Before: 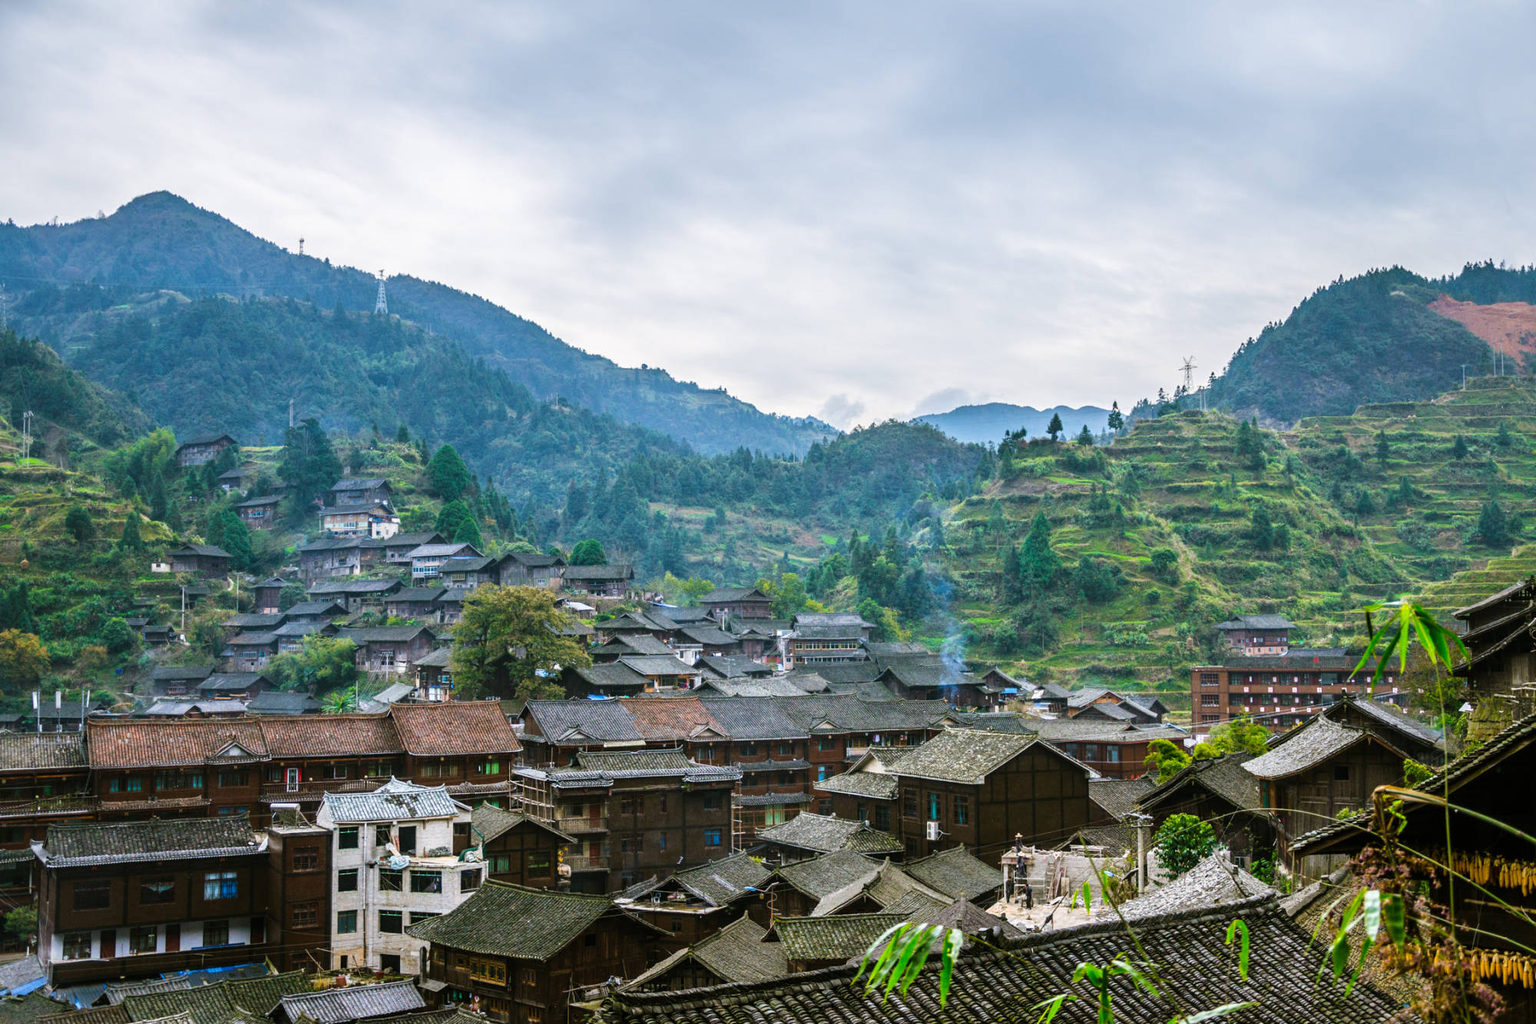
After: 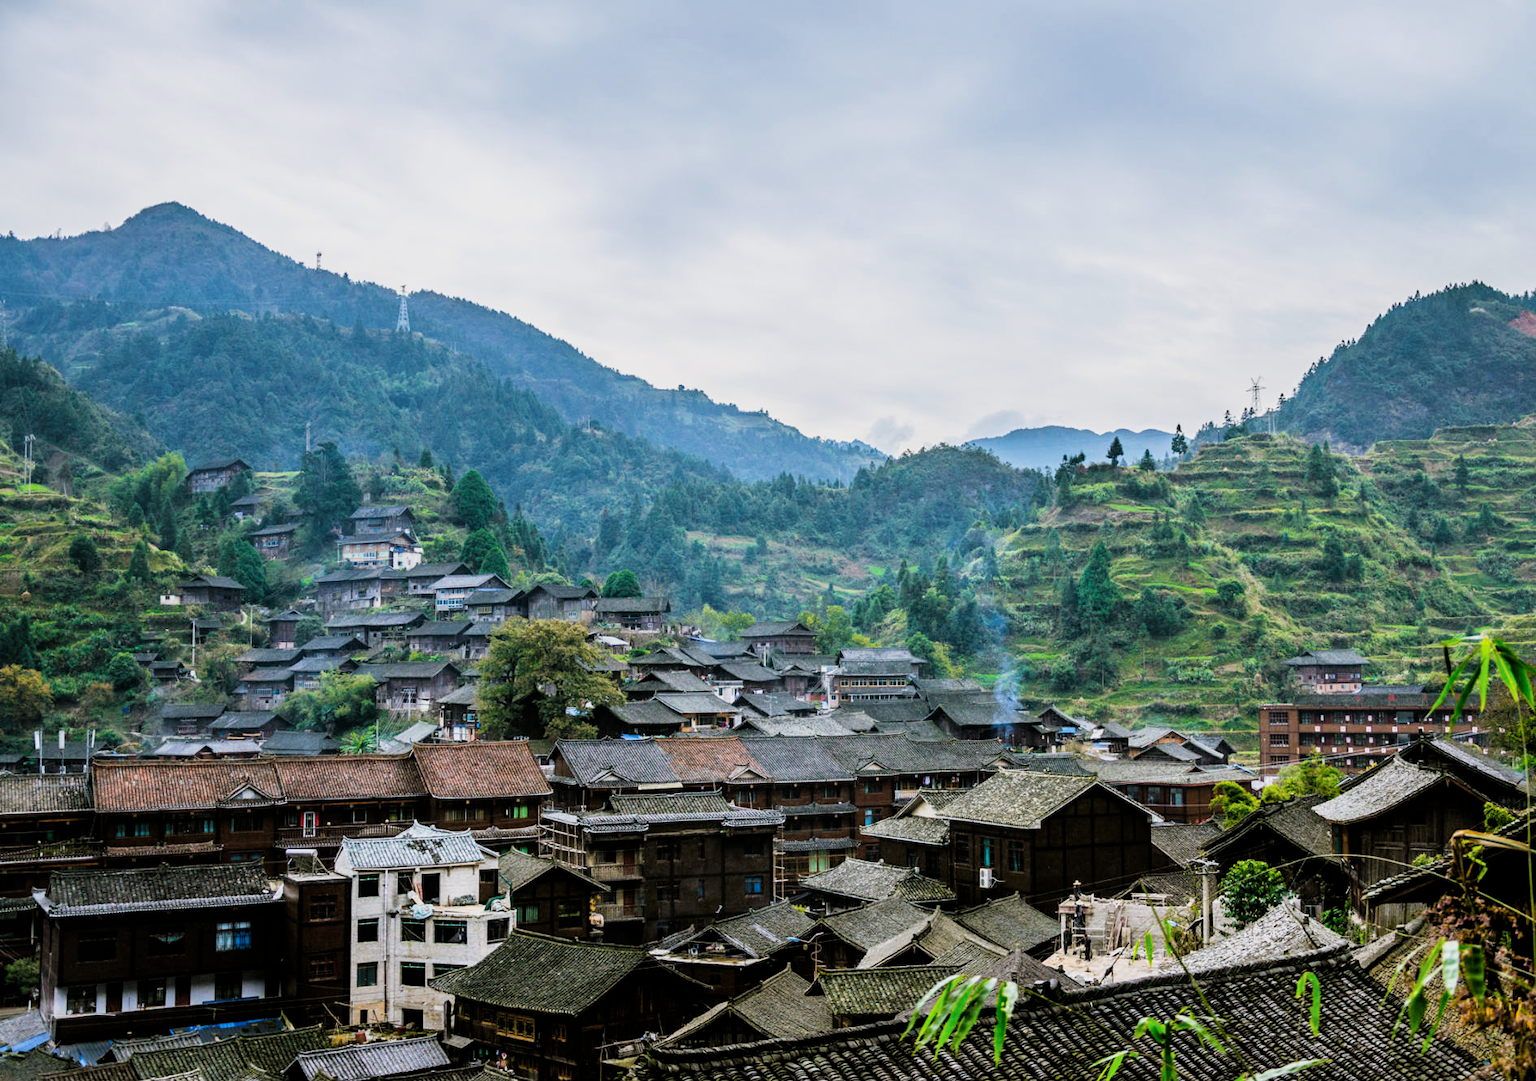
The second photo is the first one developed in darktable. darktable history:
filmic rgb: middle gray luminance 12.55%, black relative exposure -10.2 EV, white relative exposure 3.47 EV, threshold 2.98 EV, target black luminance 0%, hardness 5.66, latitude 45%, contrast 1.225, highlights saturation mix 6.19%, shadows ↔ highlights balance 27.55%, iterations of high-quality reconstruction 0, enable highlight reconstruction true
crop and rotate: left 0%, right 5.385%
